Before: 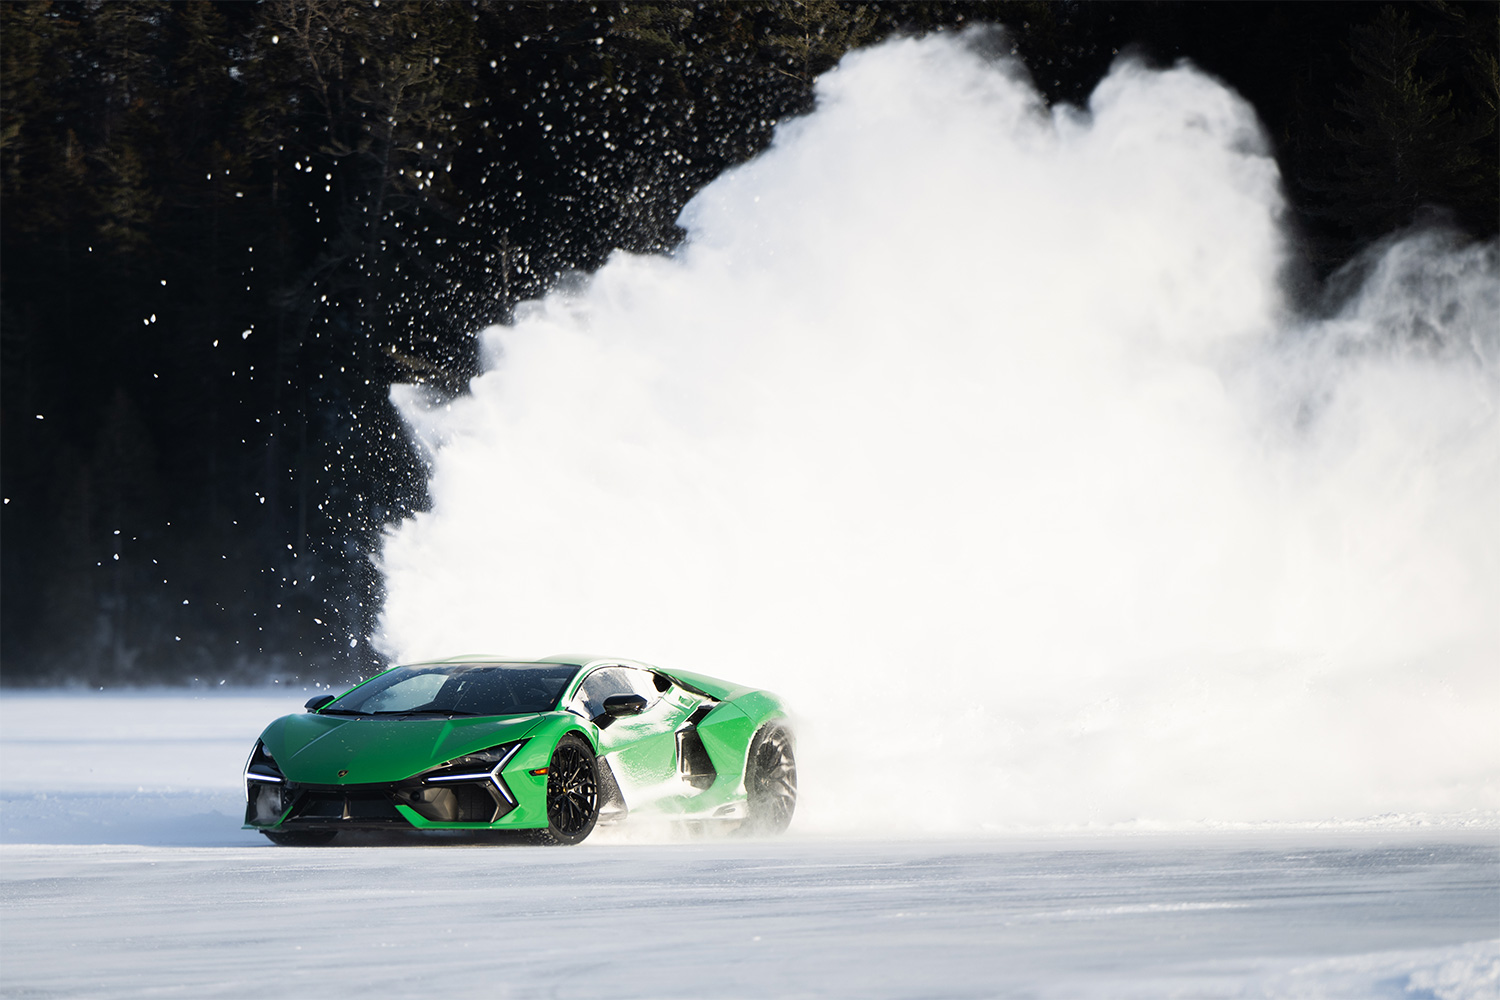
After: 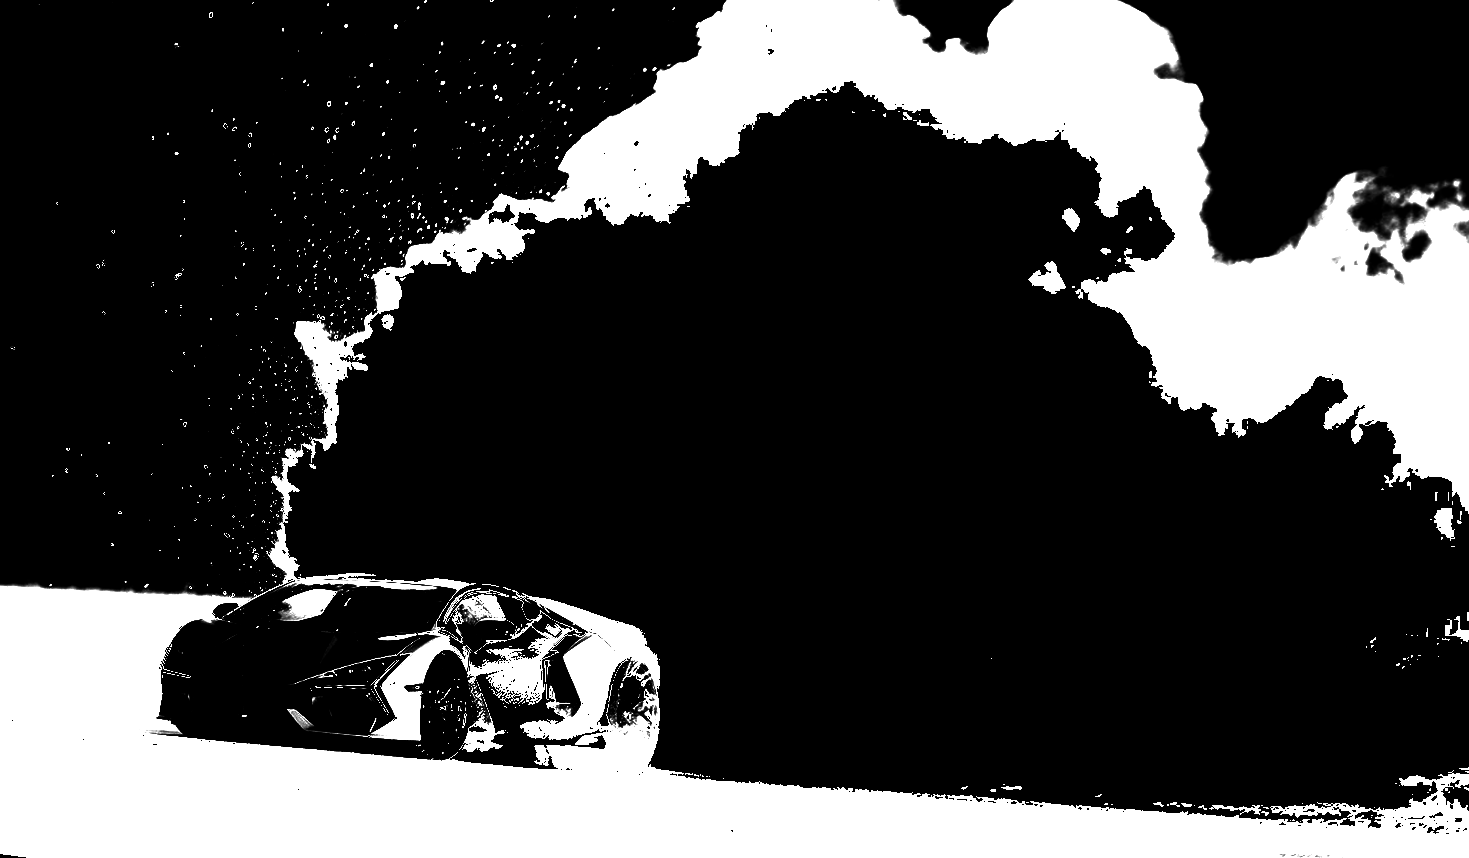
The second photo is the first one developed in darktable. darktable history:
levels: levels [0.721, 0.937, 0.997]
color balance: lift [1.003, 0.993, 1.001, 1.007], gamma [1.018, 1.072, 0.959, 0.928], gain [0.974, 0.873, 1.031, 1.127]
color zones: curves: ch0 [(0.004, 0.588) (0.116, 0.636) (0.259, 0.476) (0.423, 0.464) (0.75, 0.5)]; ch1 [(0, 0) (0.143, 0) (0.286, 0) (0.429, 0) (0.571, 0) (0.714, 0) (0.857, 0)]
color balance rgb: linear chroma grading › global chroma 9%, perceptual saturation grading › global saturation 36%, perceptual saturation grading › shadows 35%, perceptual brilliance grading › global brilliance 15%, perceptual brilliance grading › shadows -35%, global vibrance 15%
rotate and perspective: rotation 1.69°, lens shift (vertical) -0.023, lens shift (horizontal) -0.291, crop left 0.025, crop right 0.988, crop top 0.092, crop bottom 0.842
exposure: black level correction 0, exposure 1.3 EV, compensate highlight preservation false
